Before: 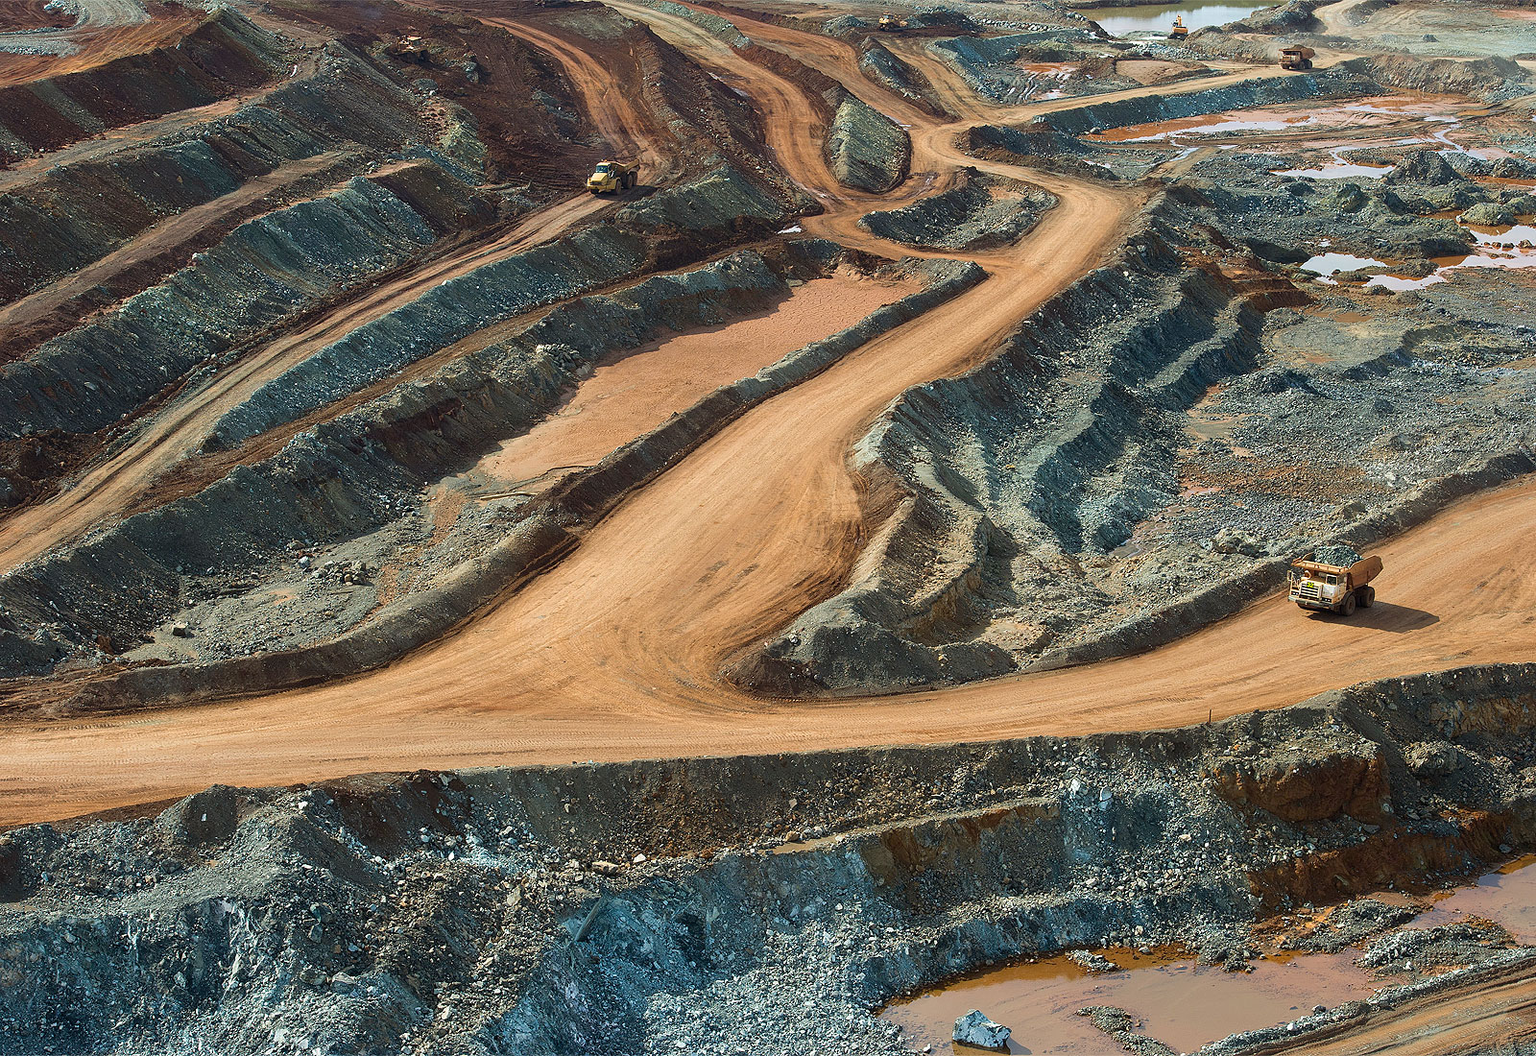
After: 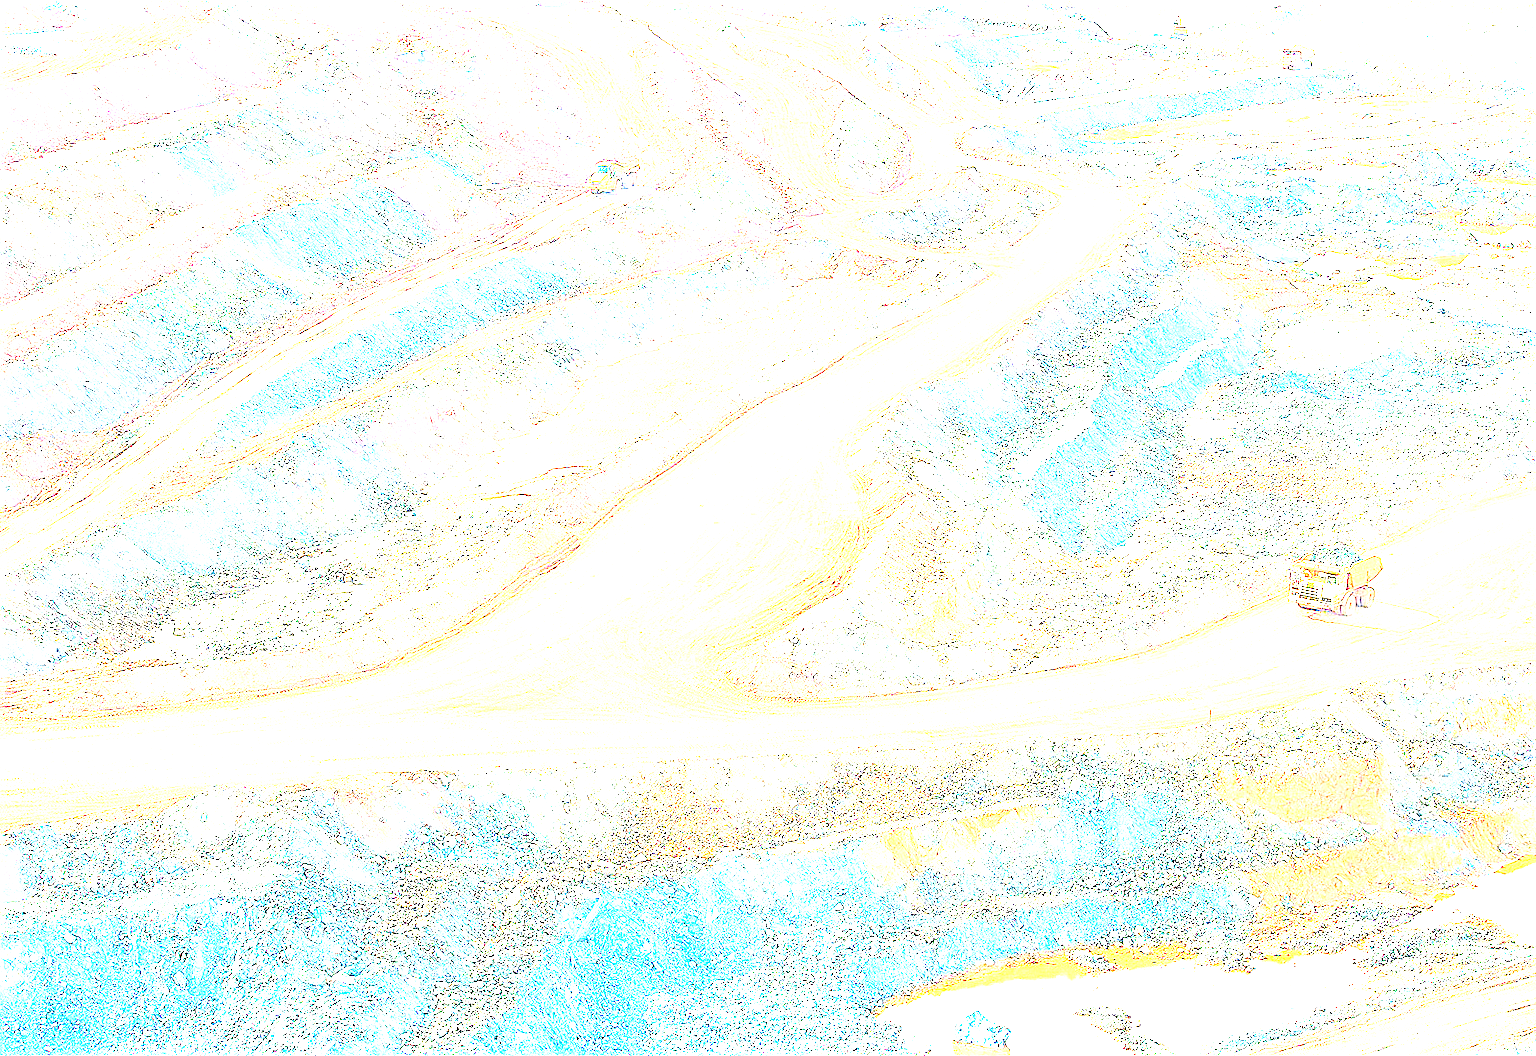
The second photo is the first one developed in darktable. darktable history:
base curve: curves: ch0 [(0, 0) (0.028, 0.03) (0.121, 0.232) (0.46, 0.748) (0.859, 0.968) (1, 1)]
sharpen: on, module defaults
exposure: exposure 7.91 EV, compensate highlight preservation false
